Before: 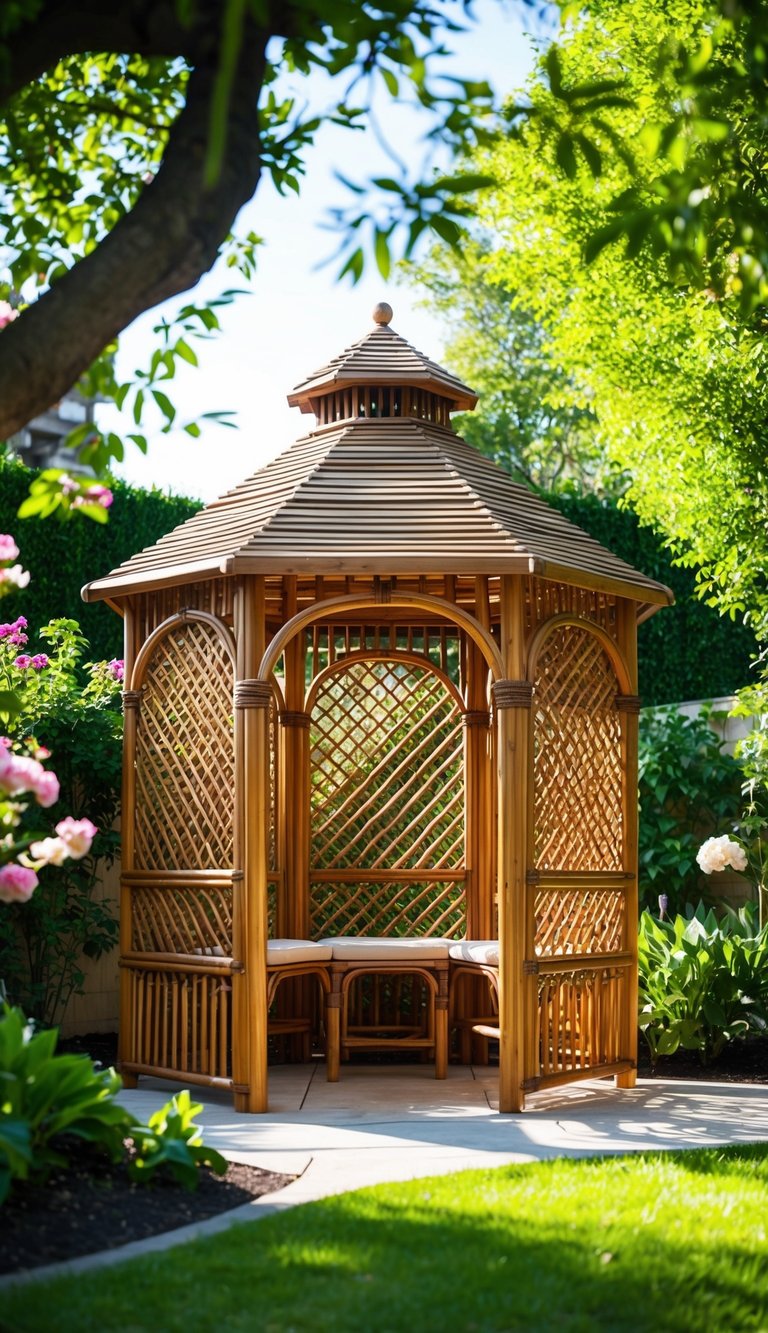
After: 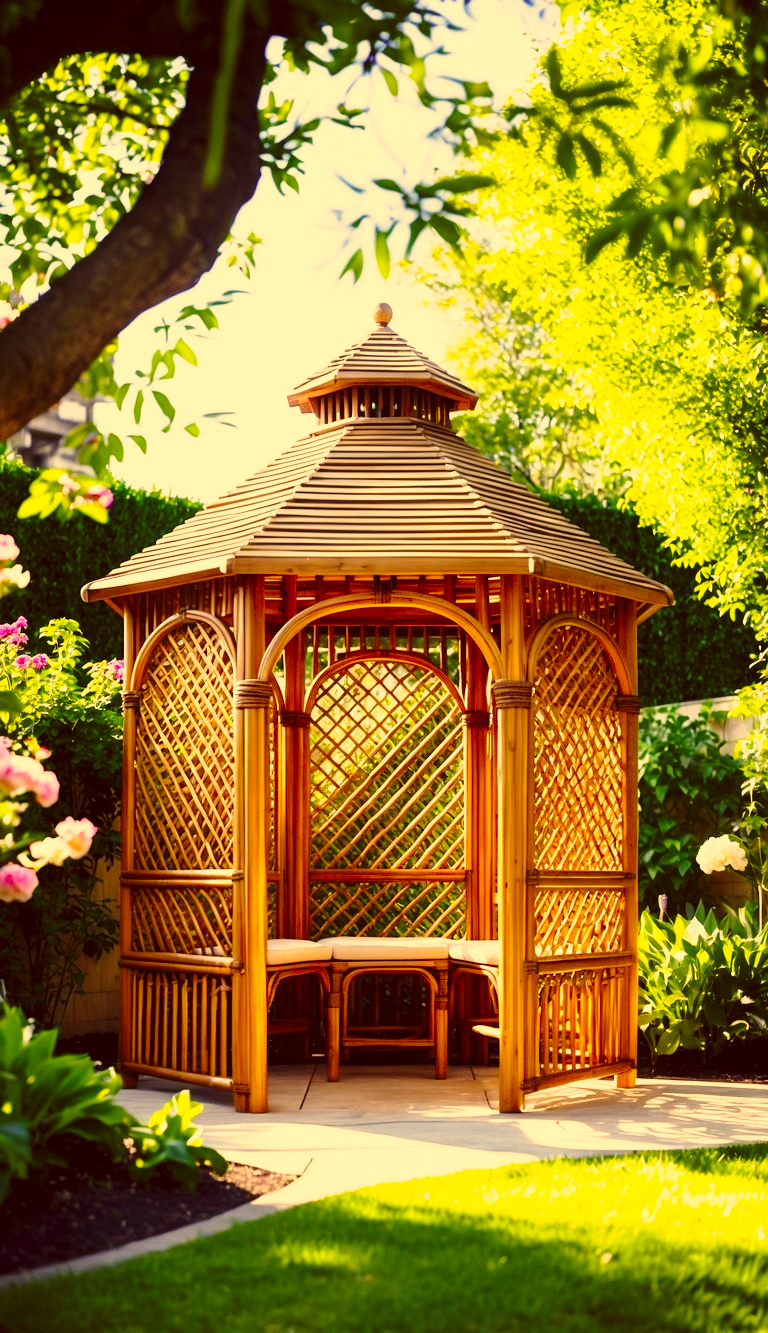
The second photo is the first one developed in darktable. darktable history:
color correction: highlights a* 10.12, highlights b* 39.04, shadows a* 14.62, shadows b* 3.37
base curve: curves: ch0 [(0, 0) (0.028, 0.03) (0.121, 0.232) (0.46, 0.748) (0.859, 0.968) (1, 1)], preserve colors none
